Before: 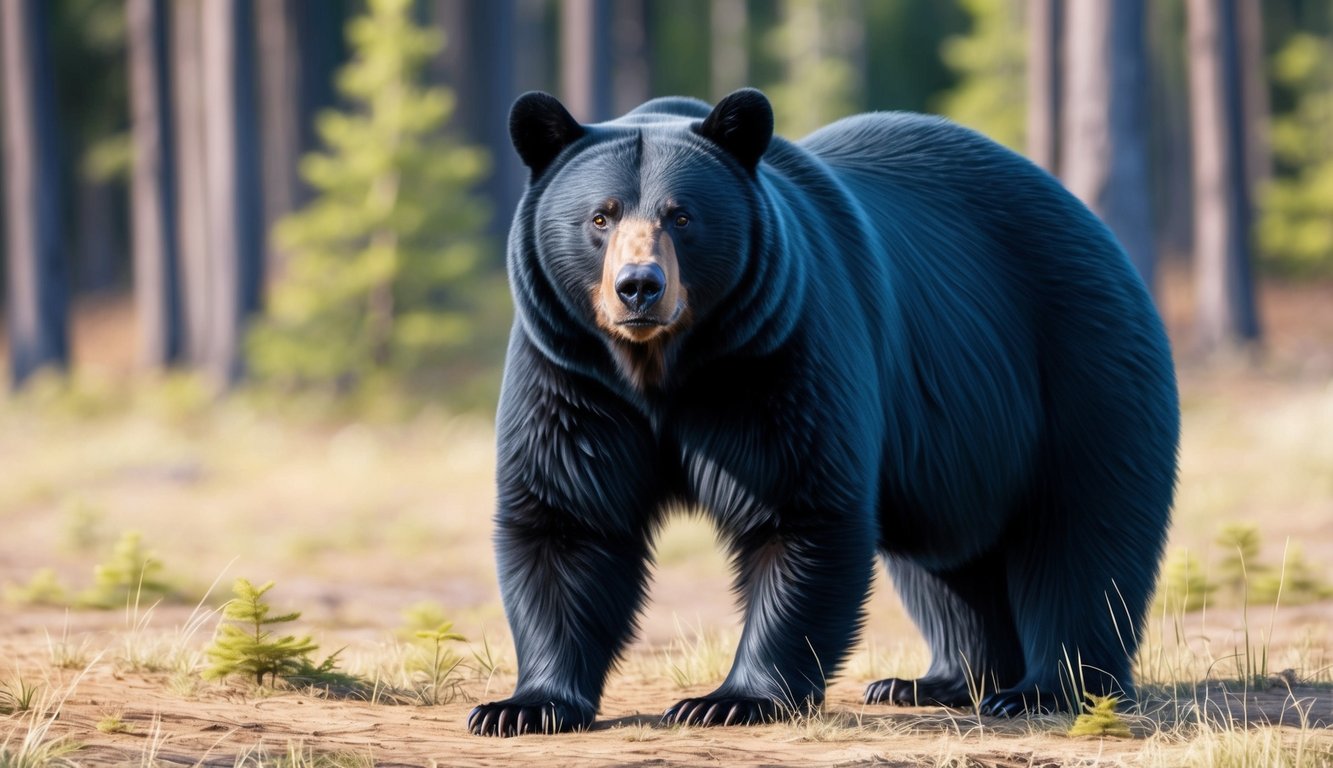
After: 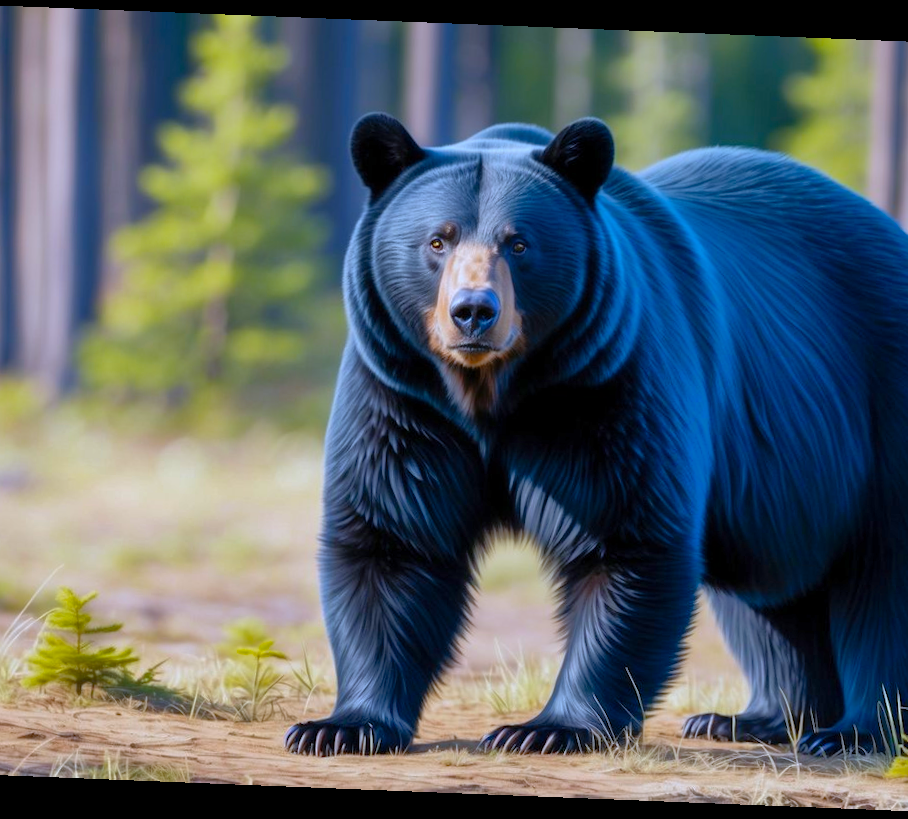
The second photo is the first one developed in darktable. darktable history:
color balance rgb: perceptual saturation grading › global saturation 30%, global vibrance 20%
crop and rotate: left 13.537%, right 19.796%
white balance: red 0.931, blue 1.11
shadows and highlights: on, module defaults
rotate and perspective: rotation 2.27°, automatic cropping off
